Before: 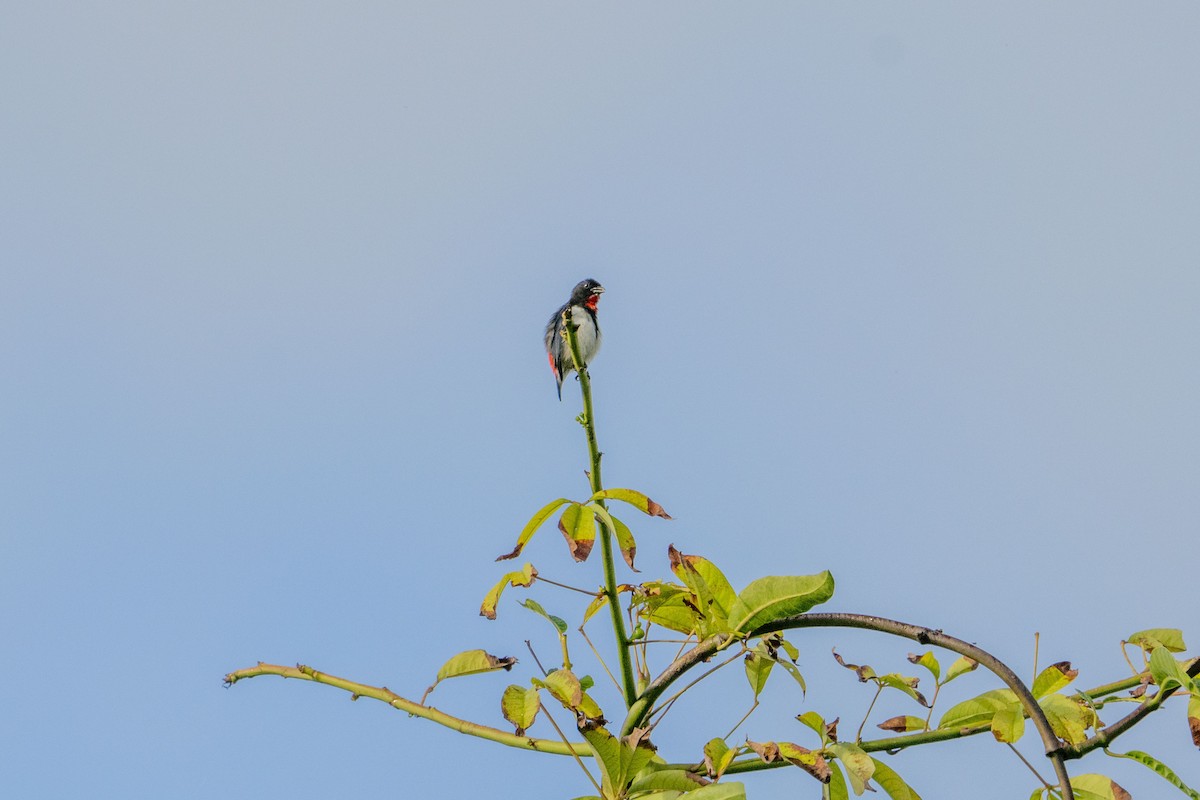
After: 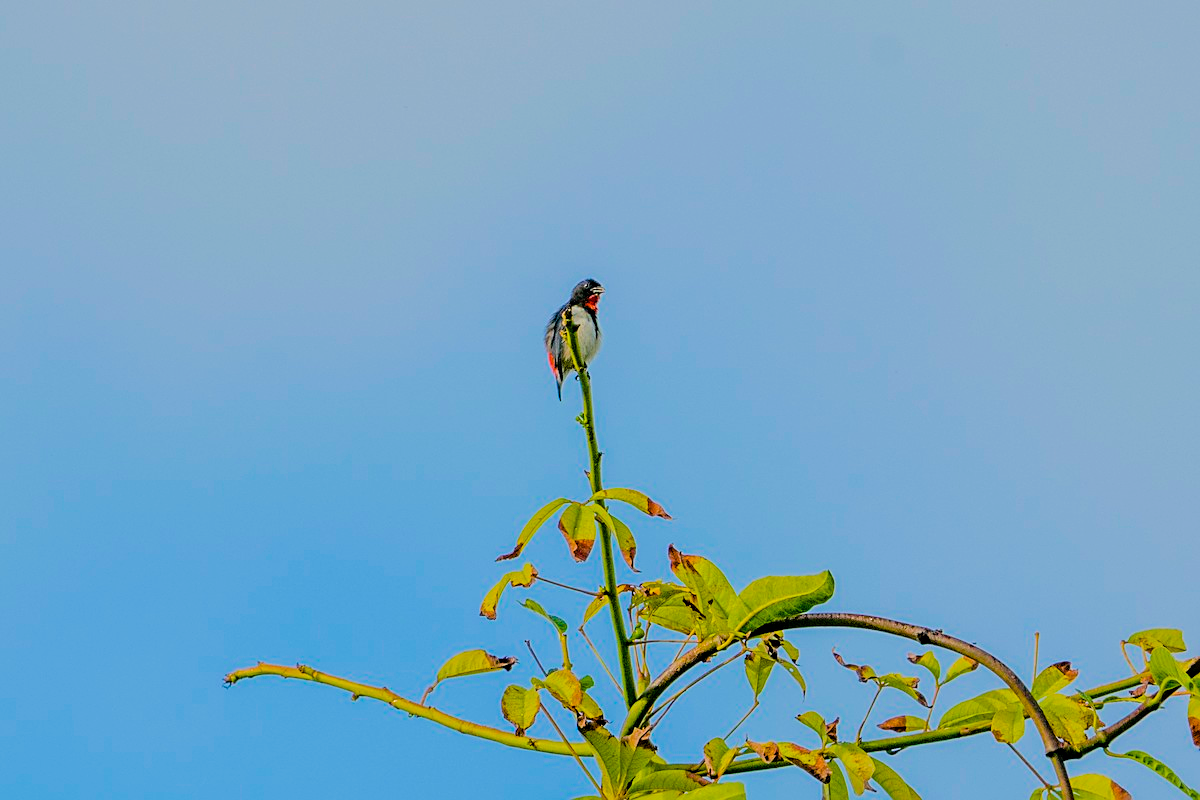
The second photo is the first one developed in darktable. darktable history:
color balance rgb: perceptual saturation grading › global saturation 29.737%, global vibrance 40.155%
filmic rgb: black relative exposure -8.17 EV, white relative exposure 3.76 EV, hardness 4.42, color science v6 (2022)
sharpen: on, module defaults
